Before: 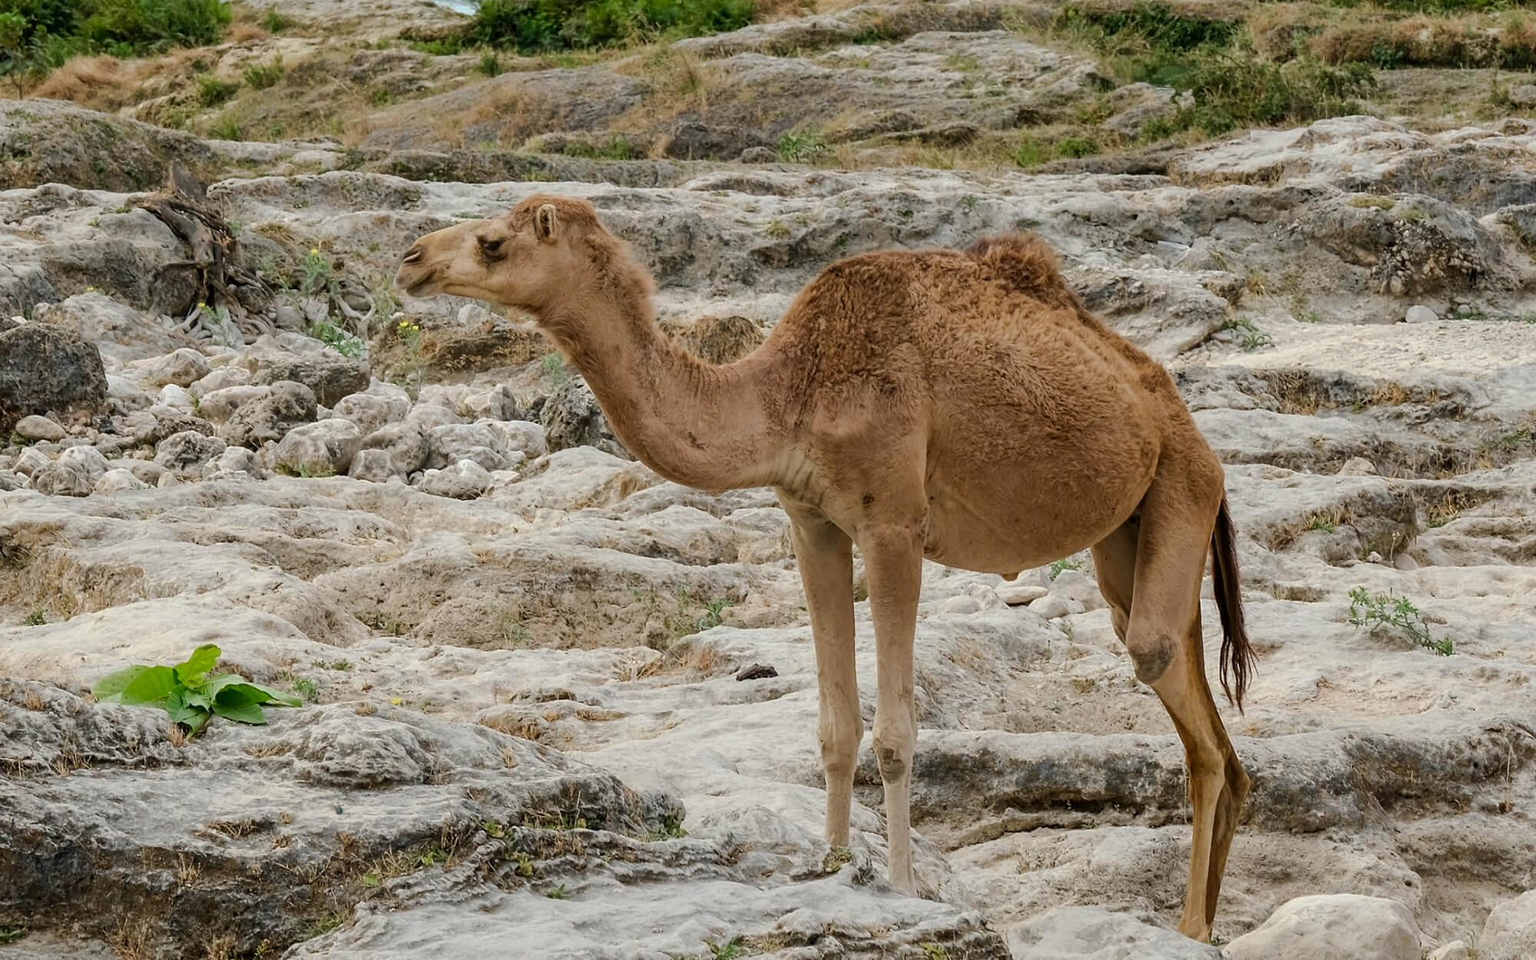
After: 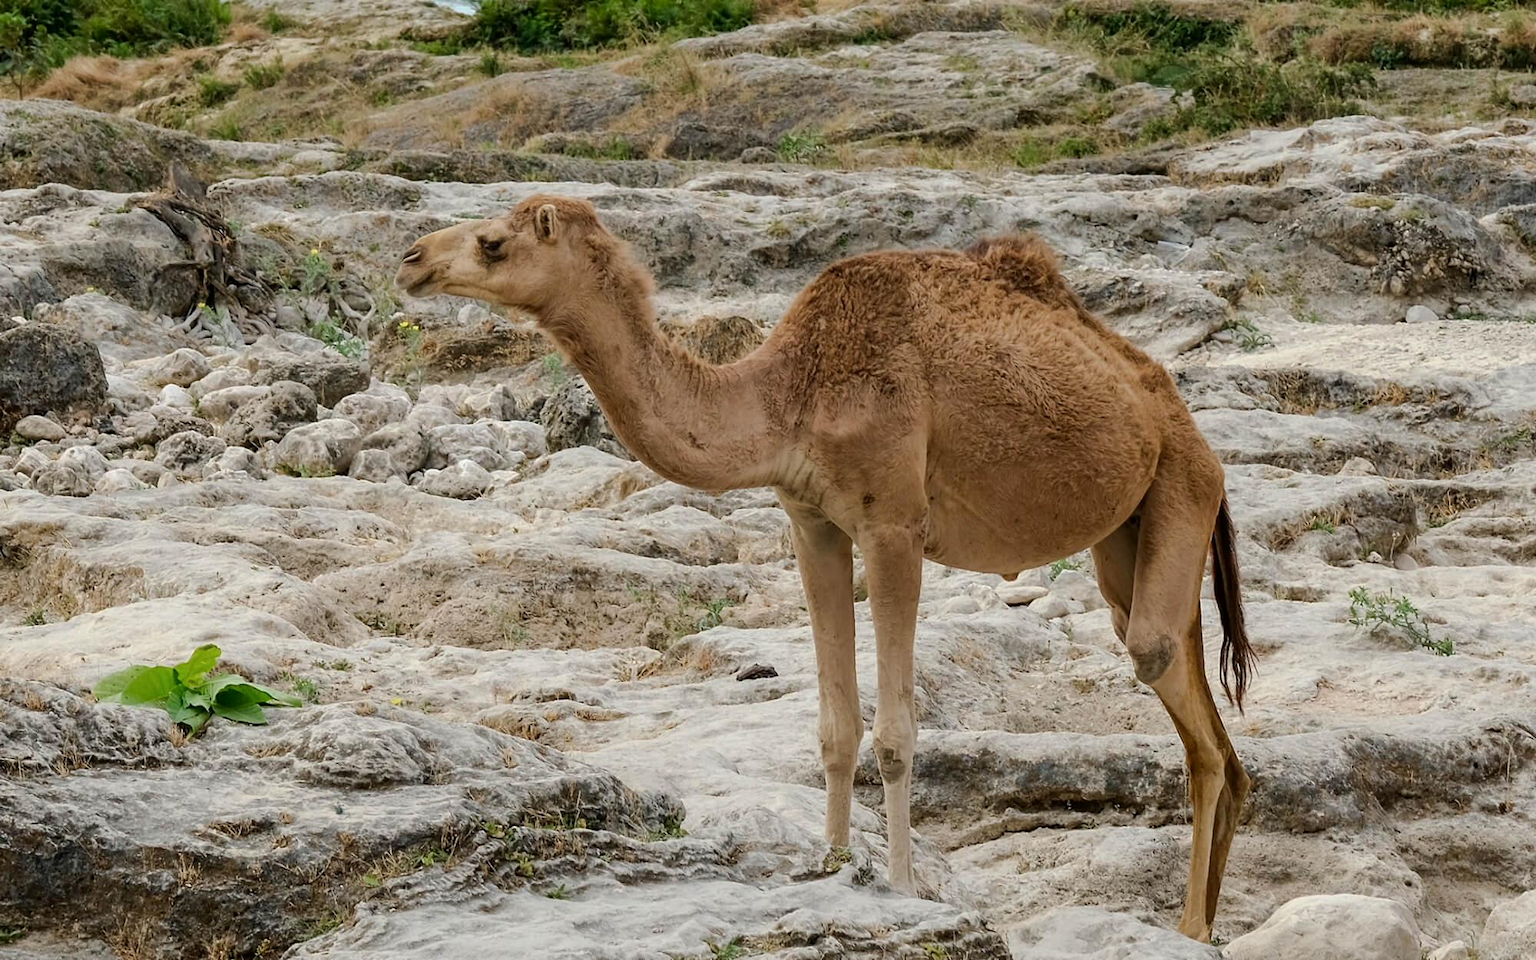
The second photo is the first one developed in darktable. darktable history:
shadows and highlights: shadows -28.22, highlights 30.24
